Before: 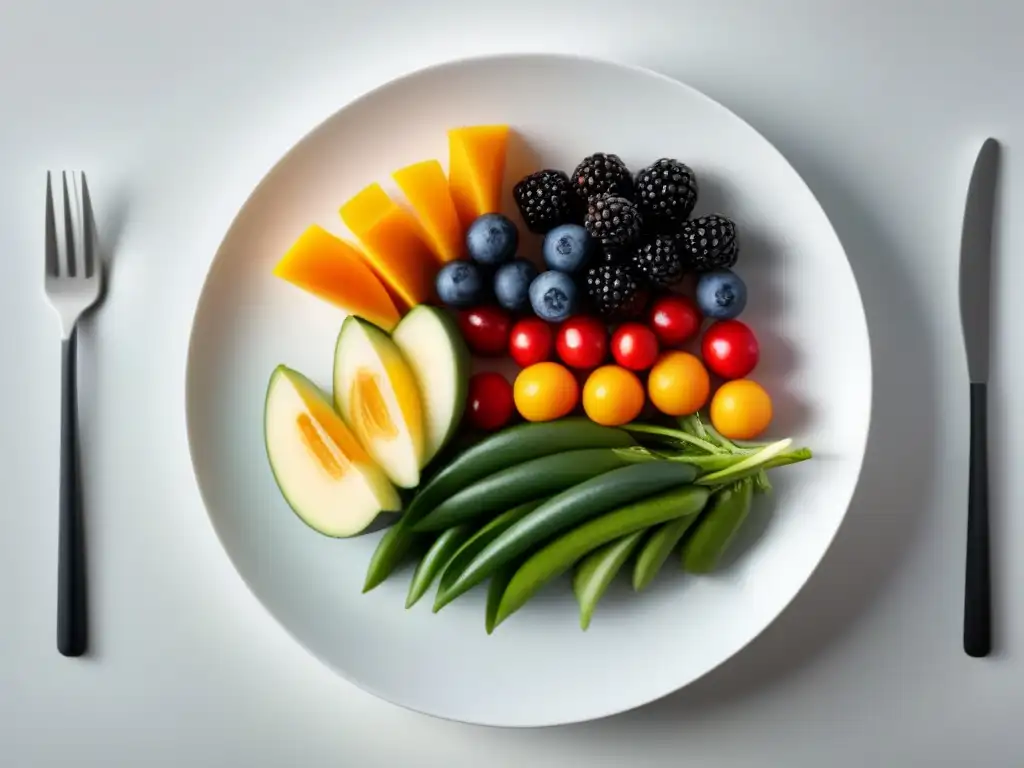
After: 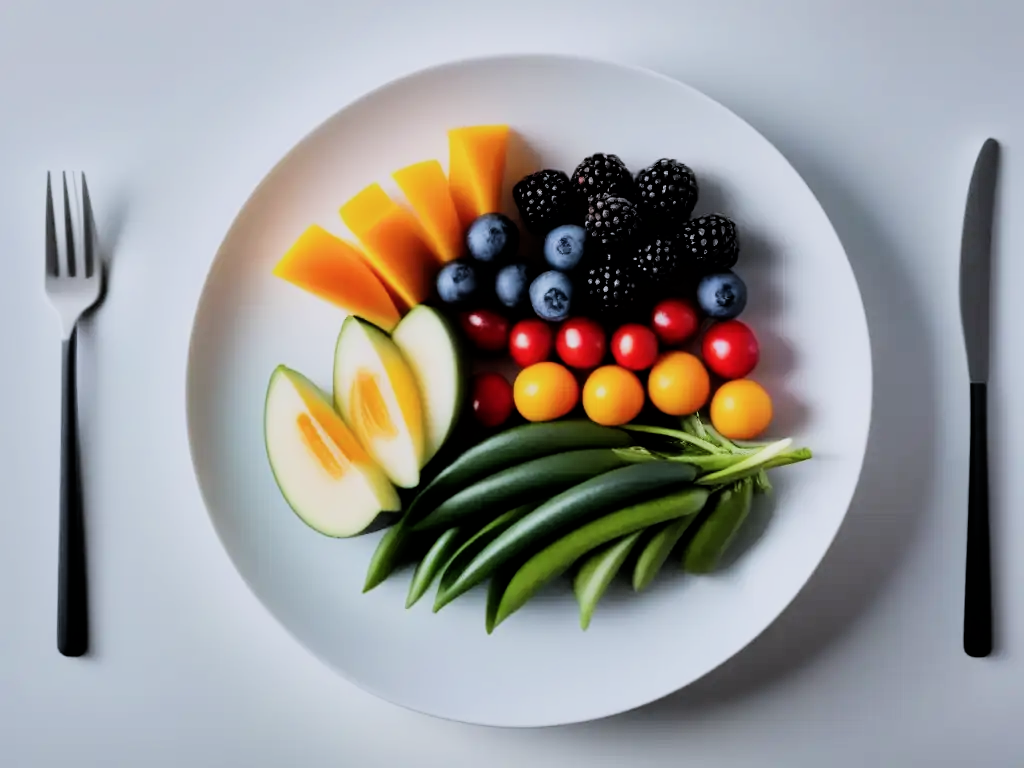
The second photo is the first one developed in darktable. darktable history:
color calibration: illuminant as shot in camera, x 0.358, y 0.373, temperature 4628.91 K
filmic rgb: black relative exposure -5.03 EV, white relative exposure 3.98 EV, threshold 3.02 EV, hardness 2.89, contrast 1.3, enable highlight reconstruction true
